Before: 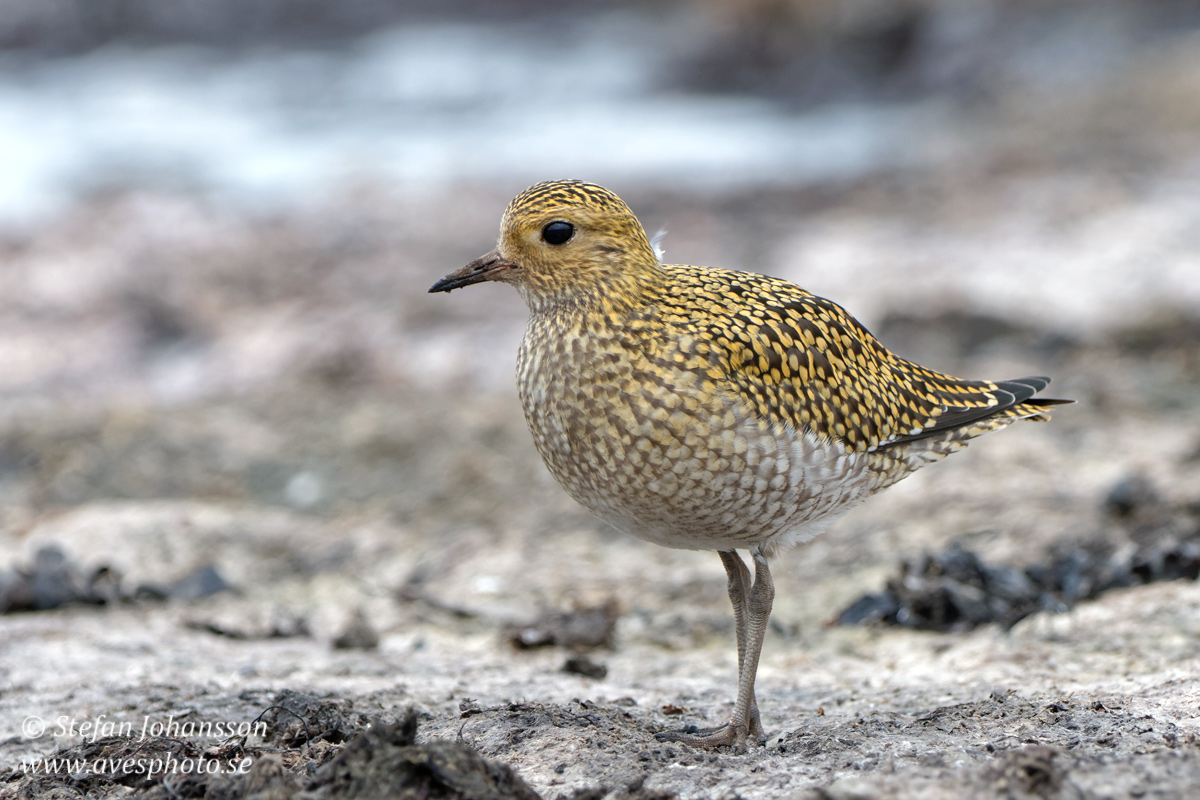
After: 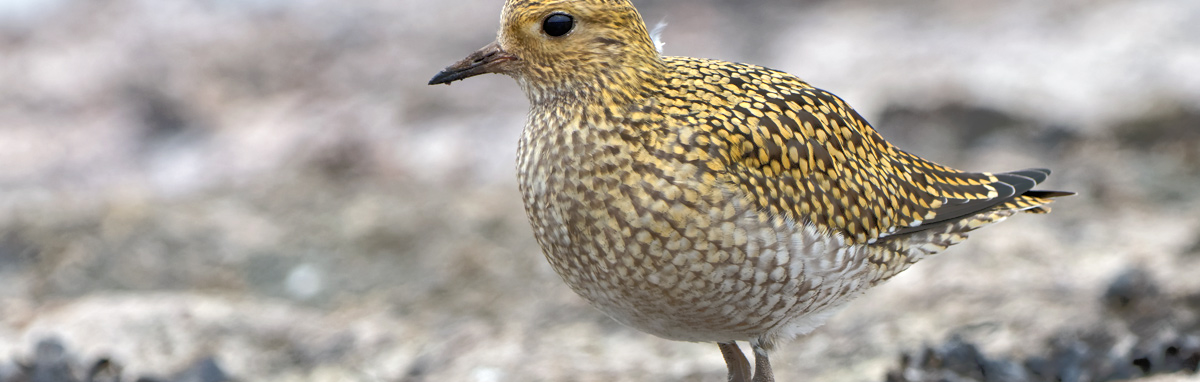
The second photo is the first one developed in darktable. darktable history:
tone equalizer: -8 EV -0.525 EV, -7 EV -0.319 EV, -6 EV -0.078 EV, -5 EV 0.413 EV, -4 EV 0.979 EV, -3 EV 0.81 EV, -2 EV -0.014 EV, -1 EV 0.138 EV, +0 EV -0.018 EV
crop and rotate: top 26.242%, bottom 25.9%
